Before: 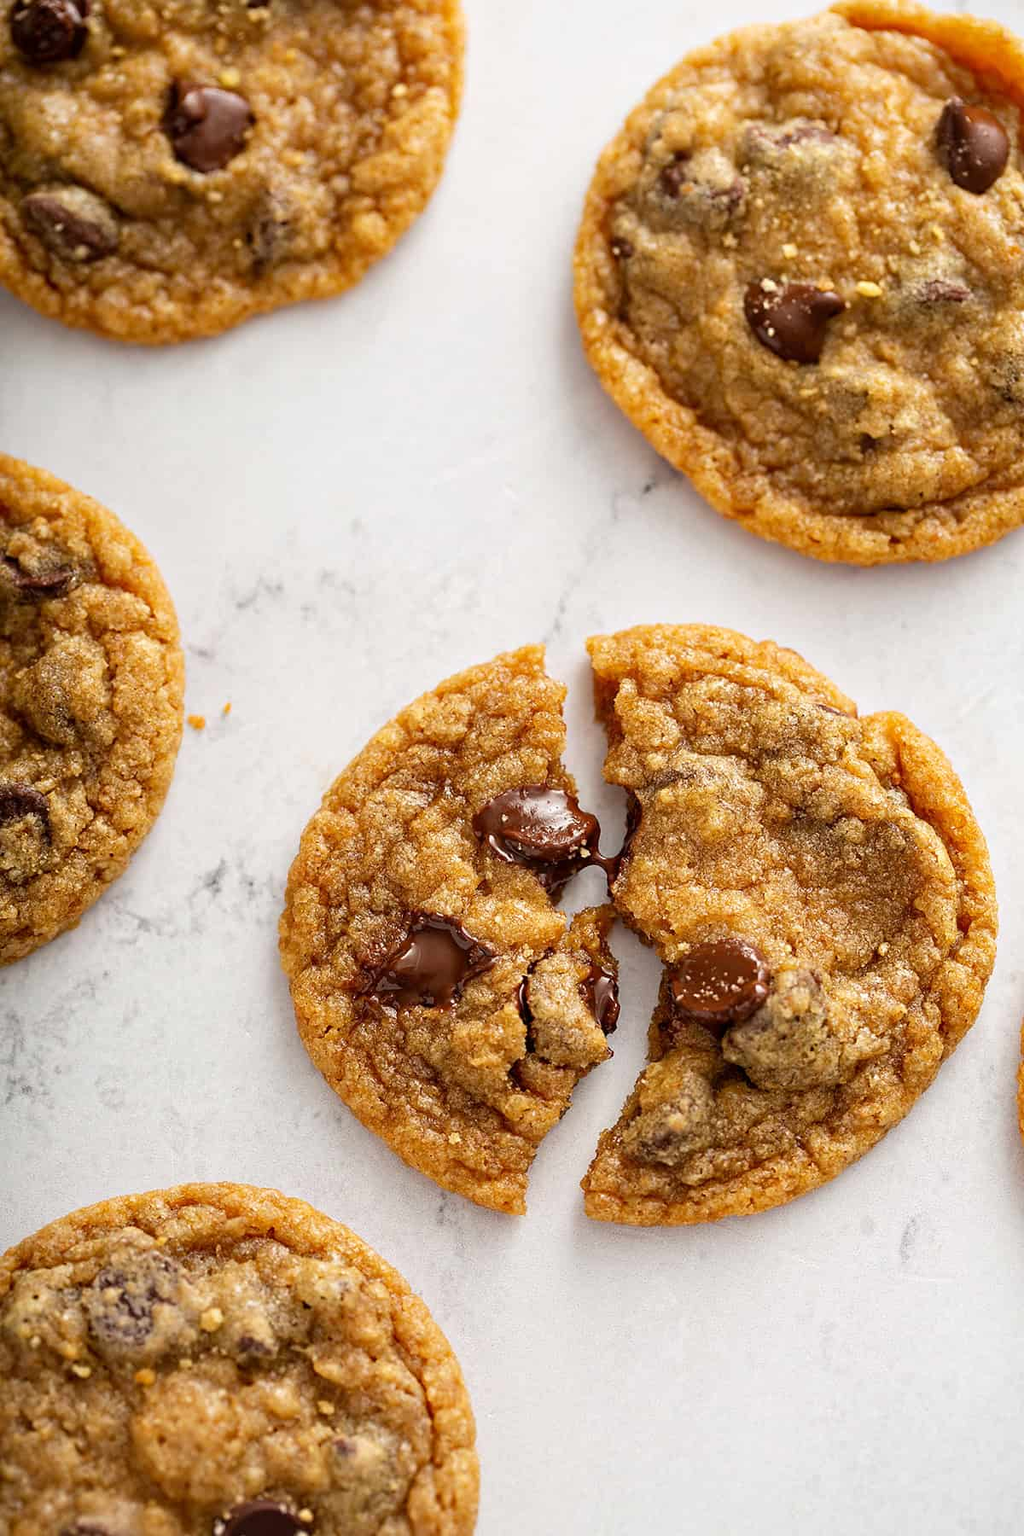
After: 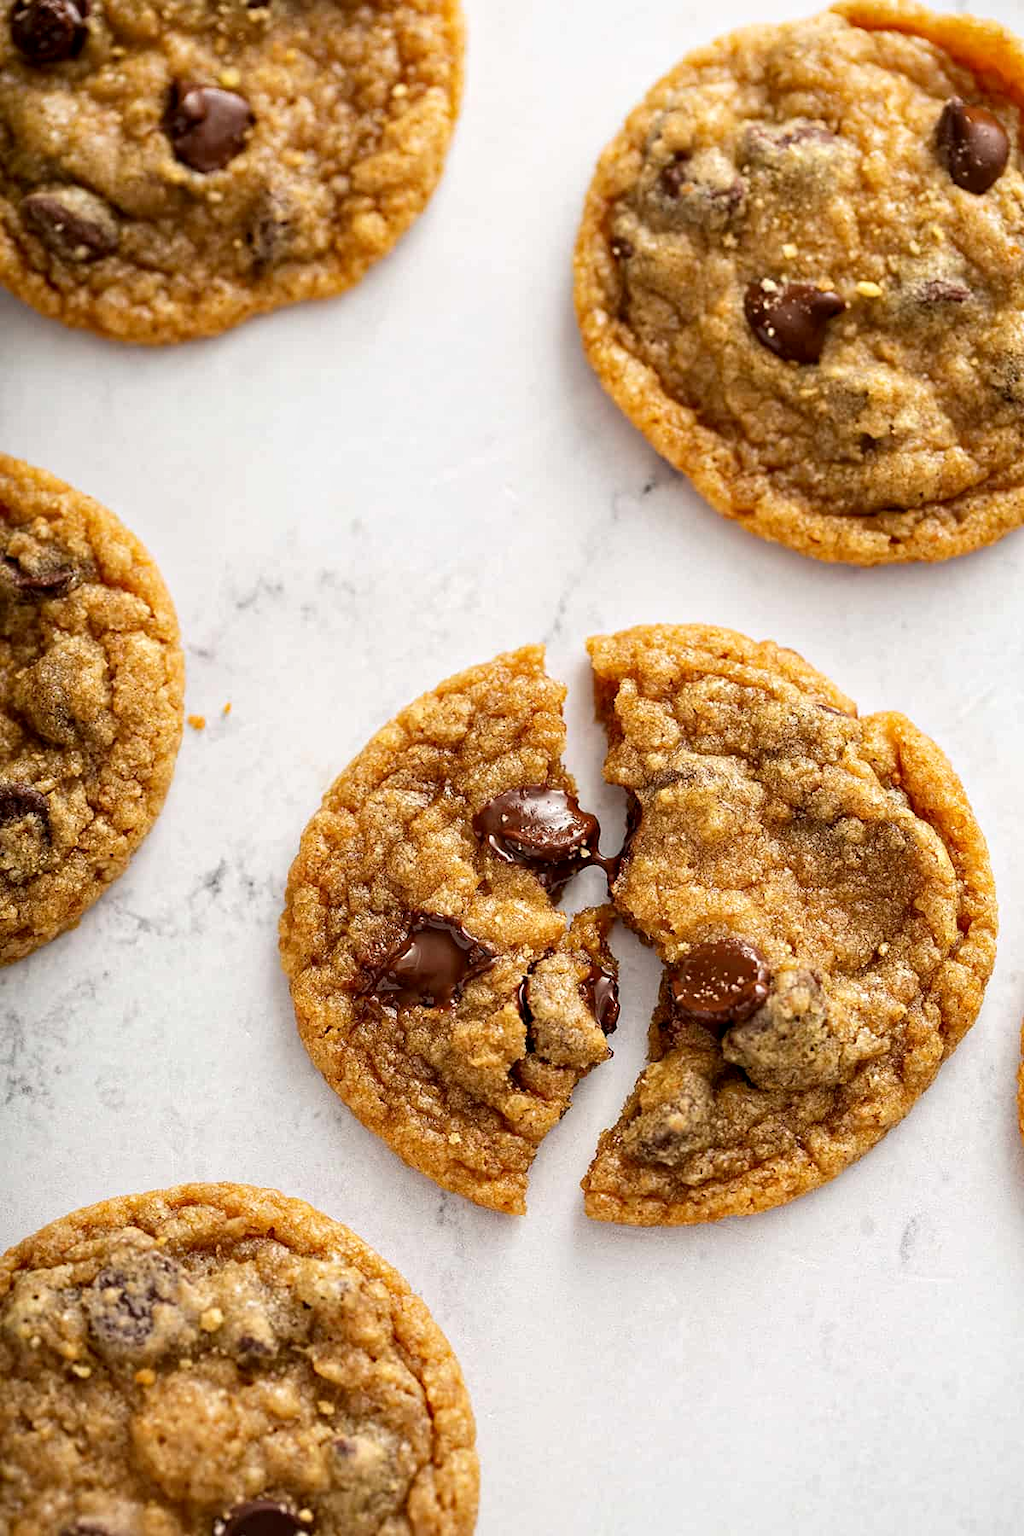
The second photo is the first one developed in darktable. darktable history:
local contrast: highlights 106%, shadows 102%, detail 120%, midtone range 0.2
contrast brightness saturation: contrast 0.084, saturation 0.016
